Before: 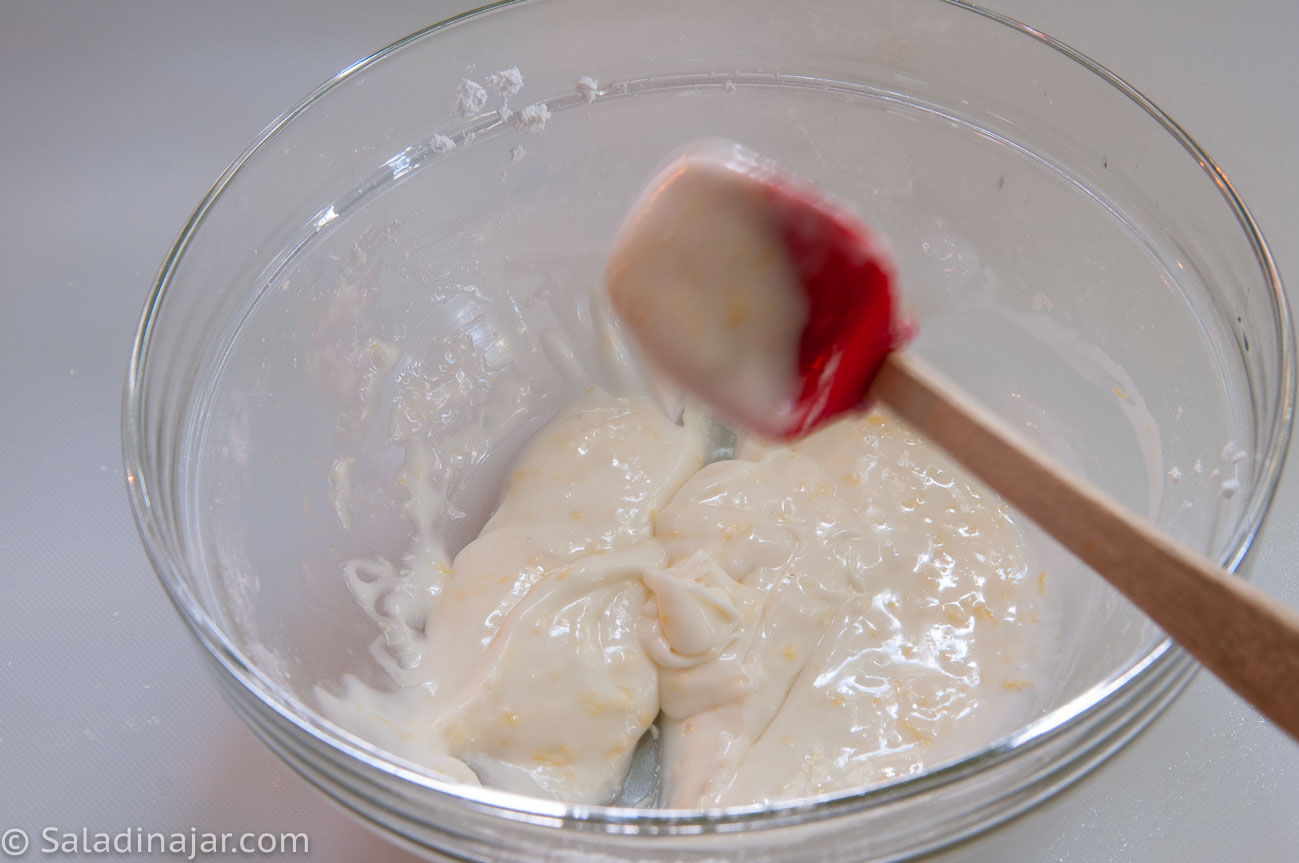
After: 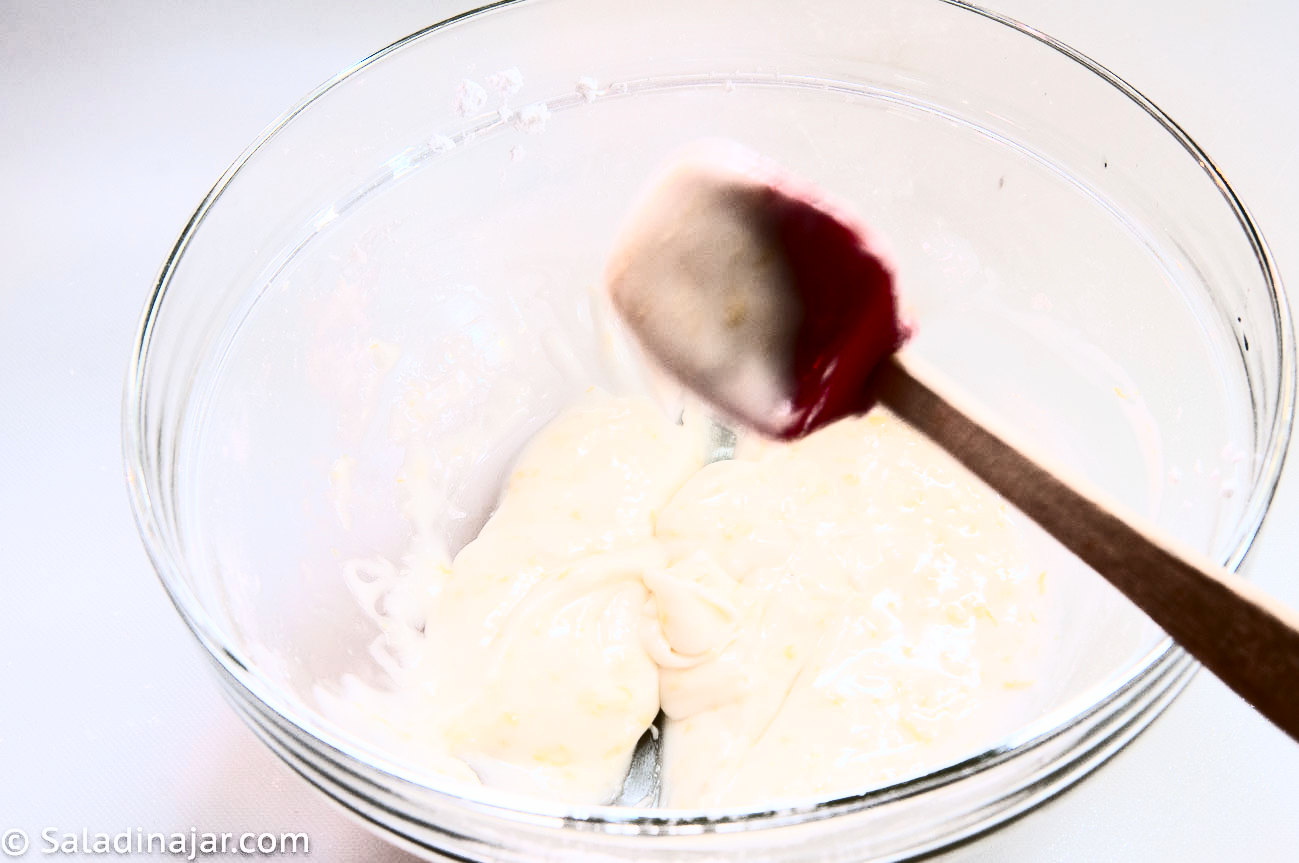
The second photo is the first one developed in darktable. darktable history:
contrast brightness saturation: contrast 0.944, brightness 0.203
filmic rgb: black relative exposure -5.01 EV, white relative exposure 3.18 EV, hardness 3.43, contrast 1.194, highlights saturation mix -30.04%
contrast equalizer: y [[0.5 ×6], [0.5 ×6], [0.5, 0.5, 0.501, 0.545, 0.707, 0.863], [0 ×6], [0 ×6]], mix -0.083
